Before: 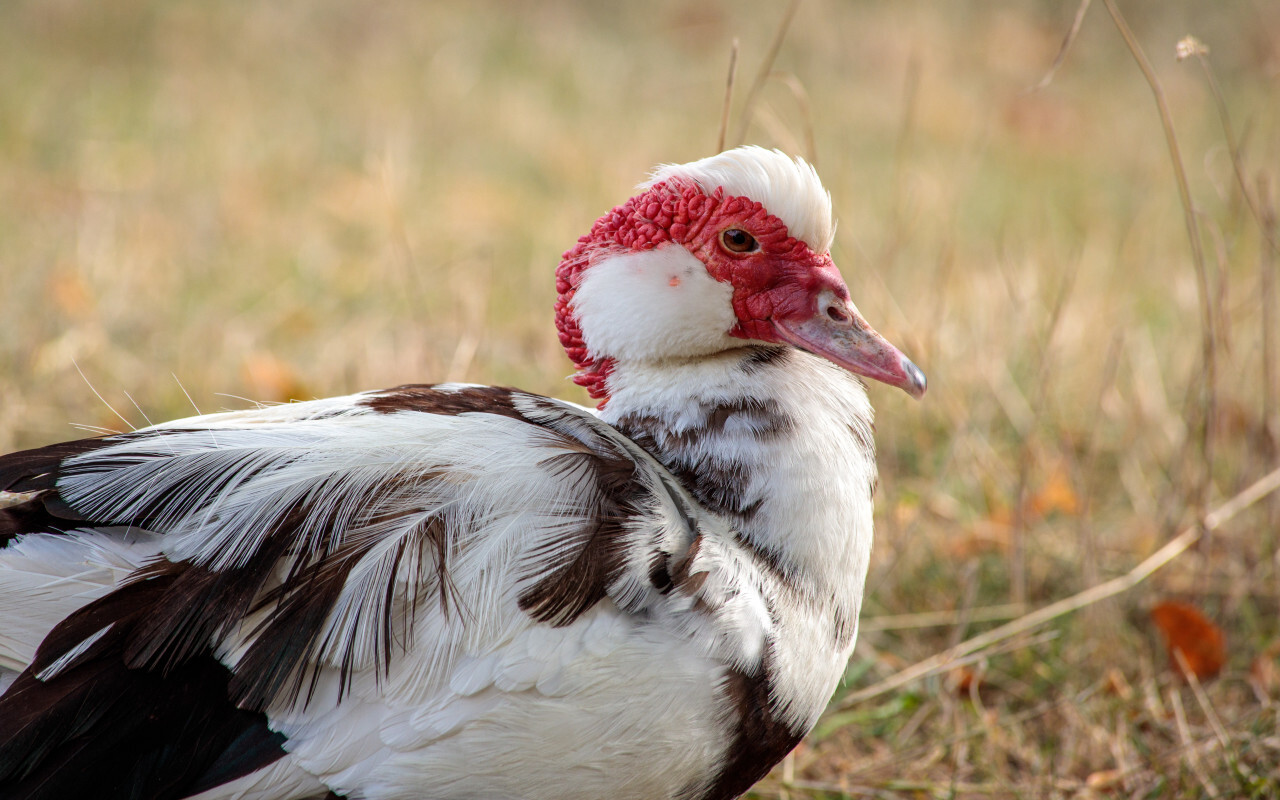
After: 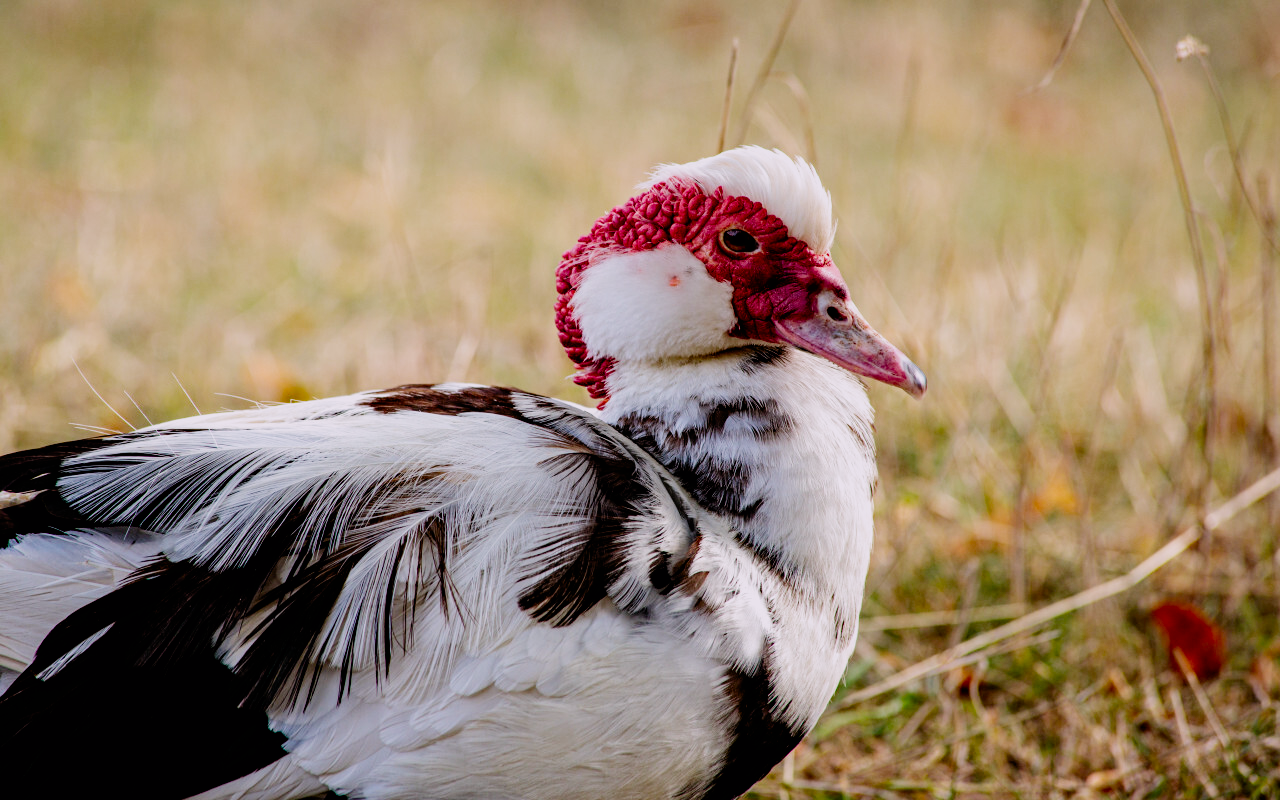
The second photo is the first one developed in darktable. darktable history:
filmic rgb: black relative exposure -5.04 EV, white relative exposure 3.97 EV, hardness 2.89, contrast 1.3, highlights saturation mix -31.33%, preserve chrominance no, color science v4 (2020), type of noise poissonian
color correction: highlights a* 1.64, highlights b* -1.74, saturation 2.5
haze removal: compatibility mode true, adaptive false
